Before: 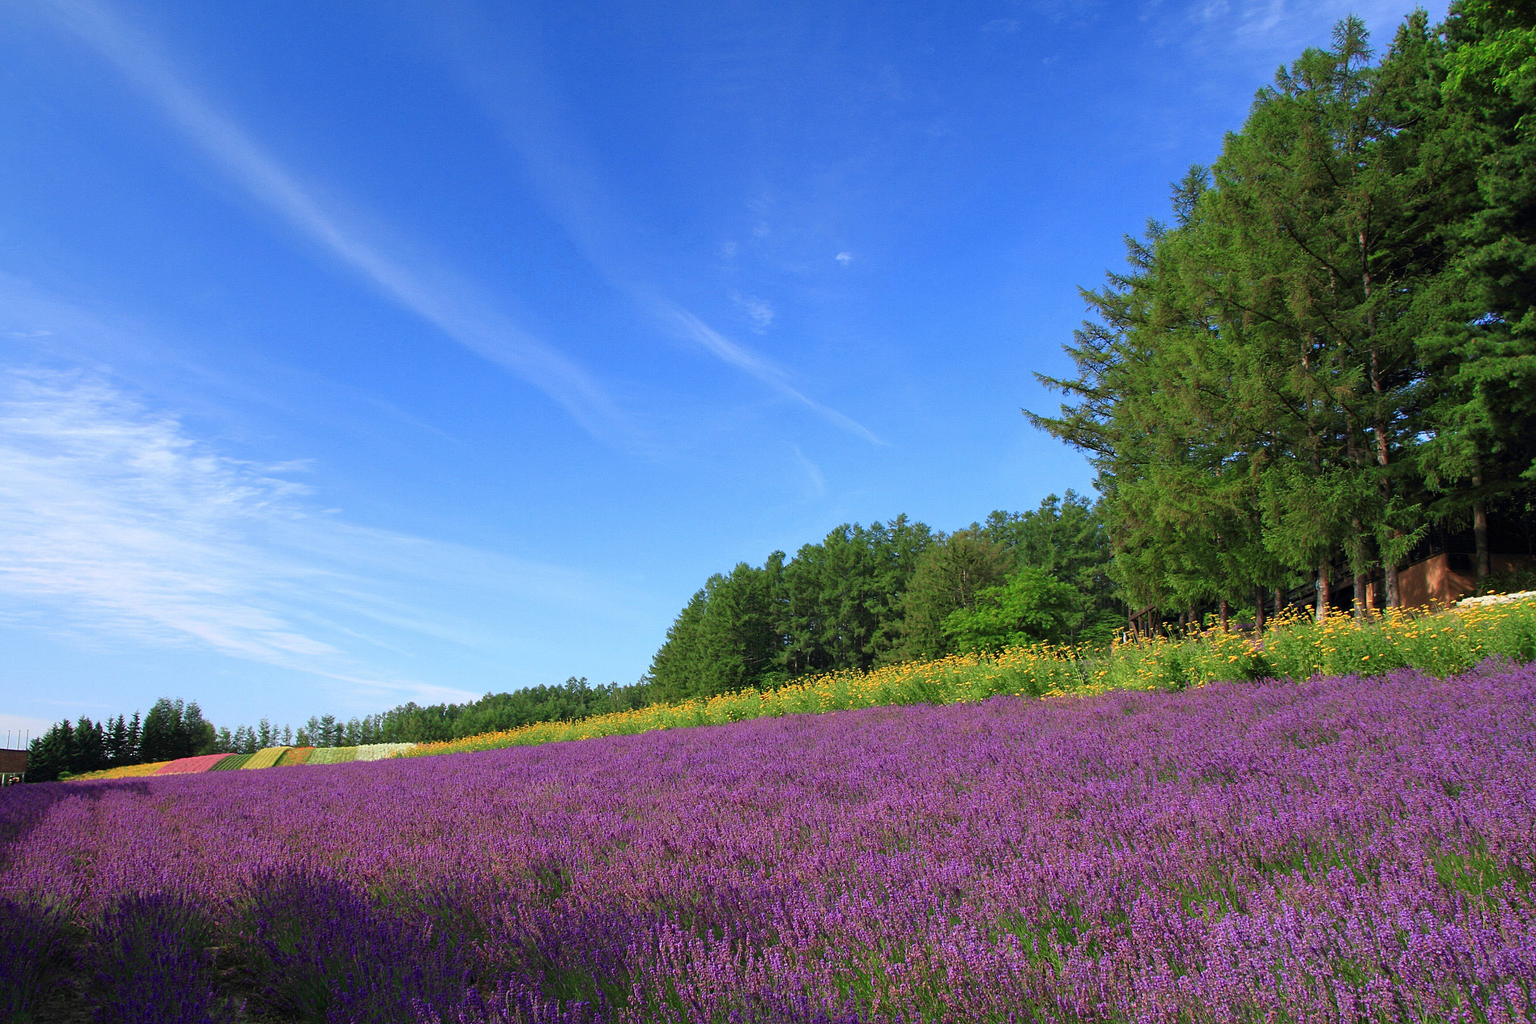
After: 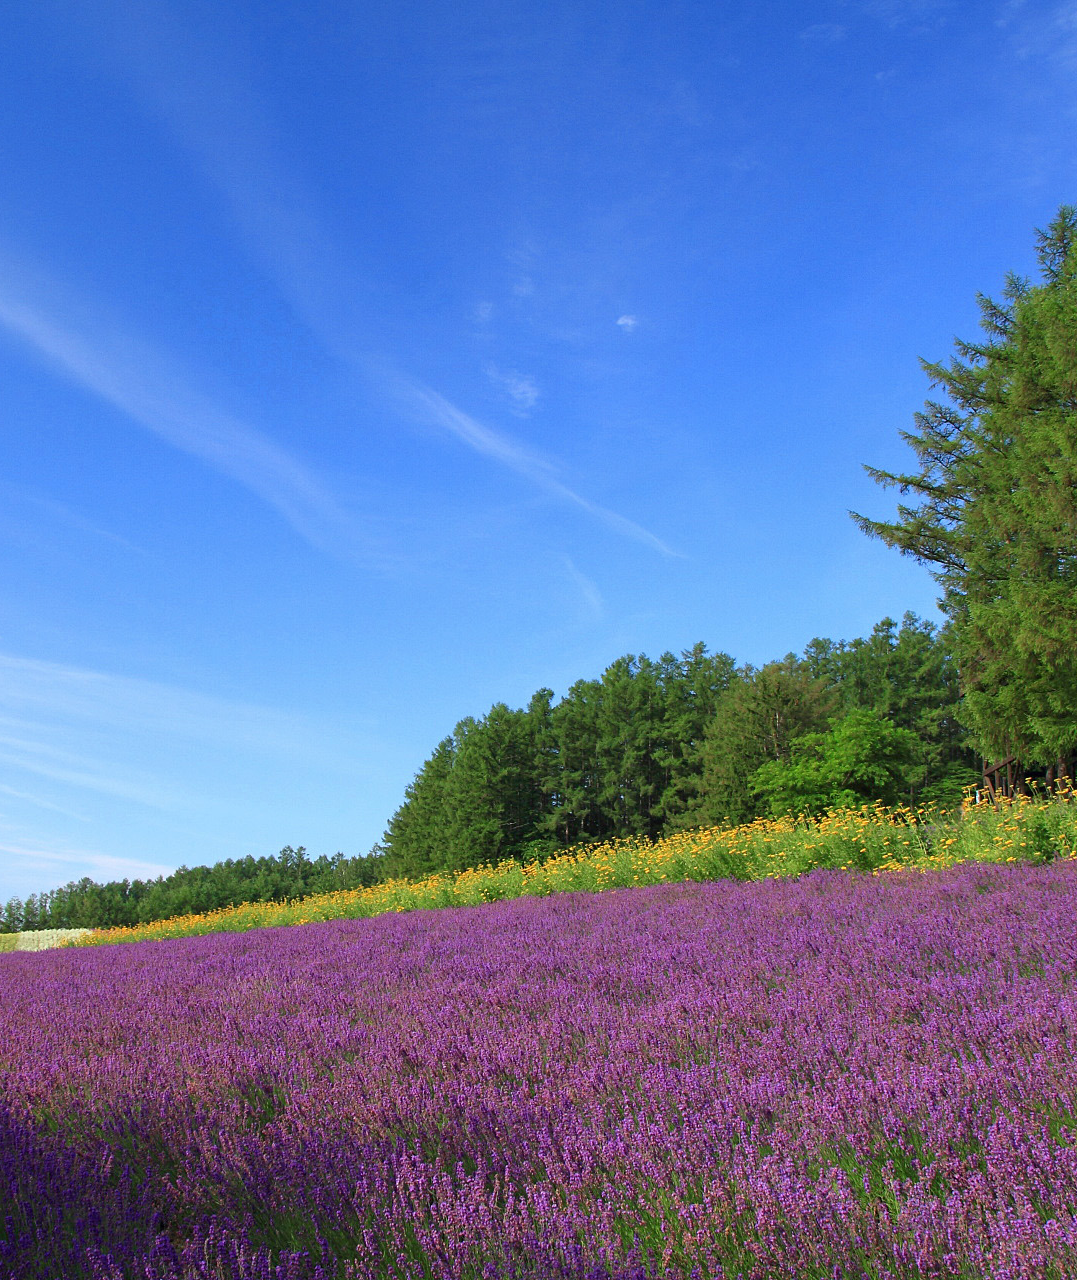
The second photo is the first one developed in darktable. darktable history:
exposure: compensate highlight preservation false
crop and rotate: left 22.341%, right 21.535%
